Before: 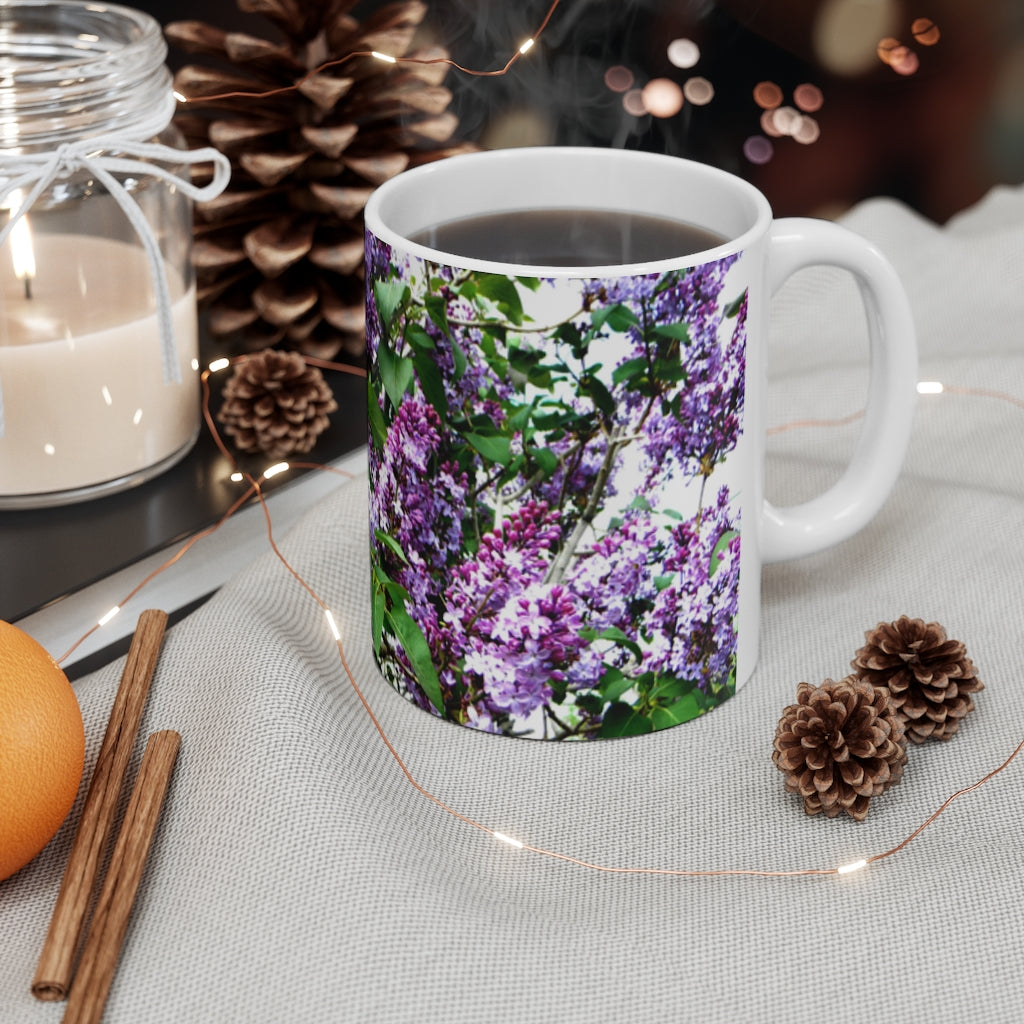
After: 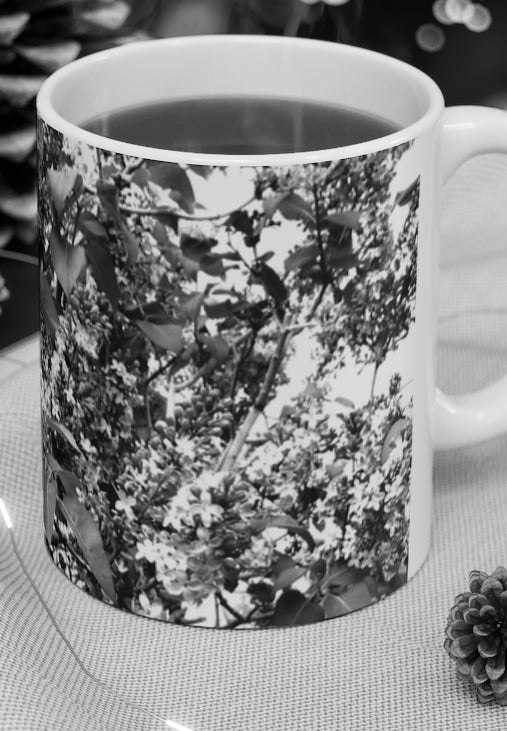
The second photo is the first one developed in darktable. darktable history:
crop: left 32.075%, top 10.976%, right 18.355%, bottom 17.596%
monochrome: on, module defaults
